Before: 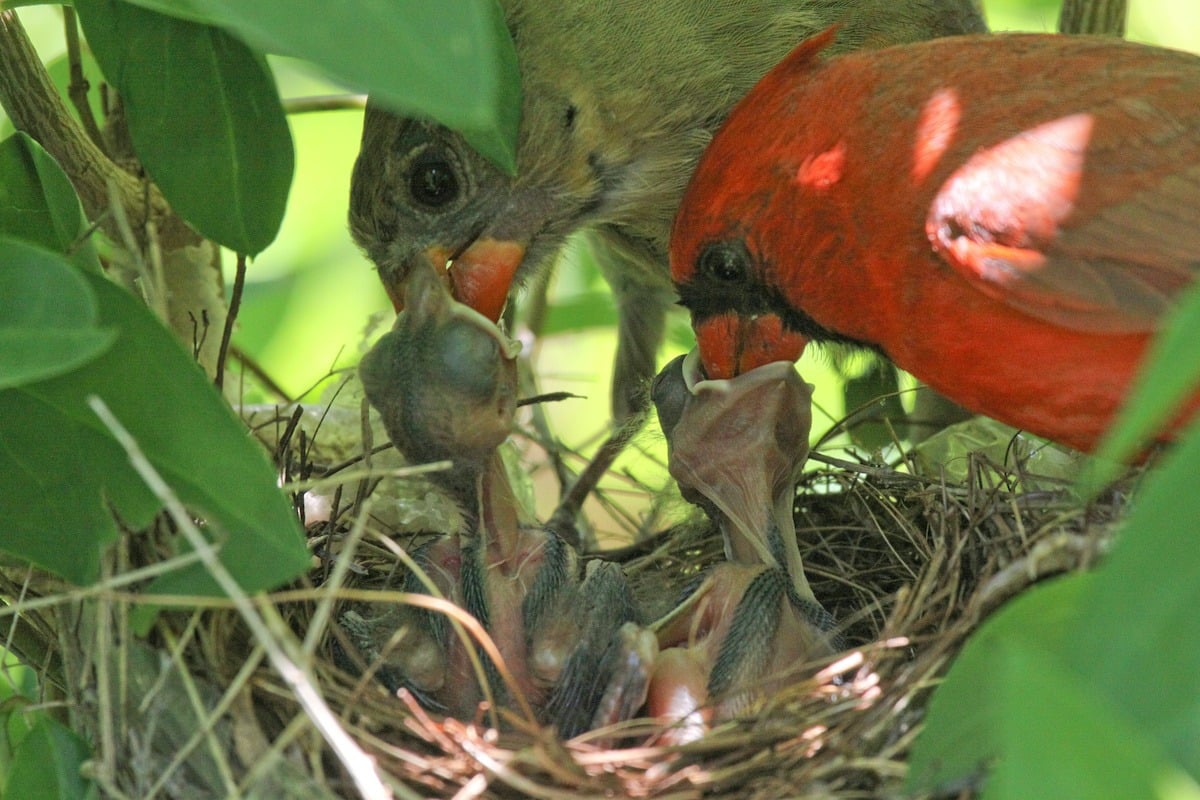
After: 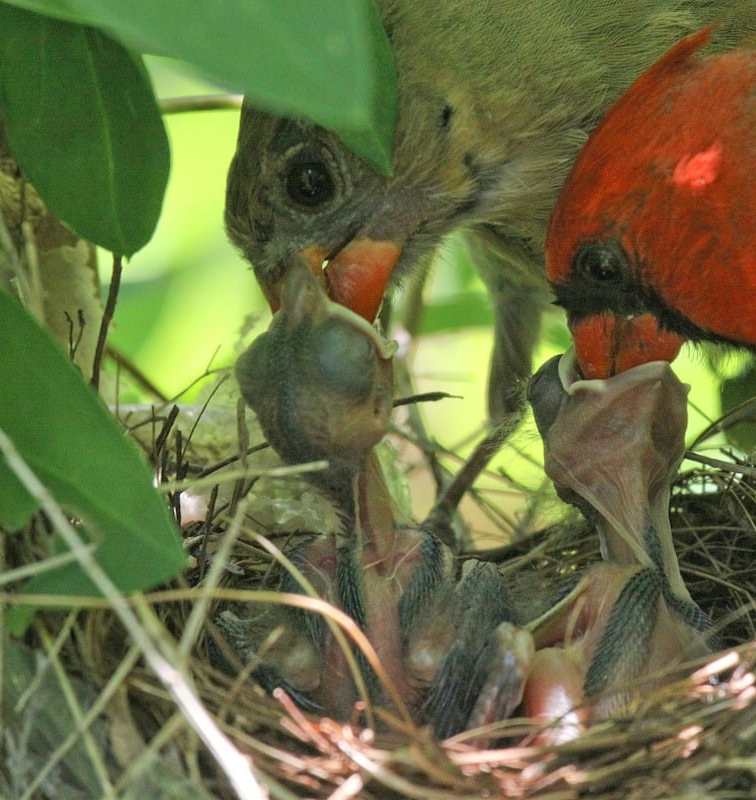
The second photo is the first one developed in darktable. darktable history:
crop: left 10.399%, right 26.549%
